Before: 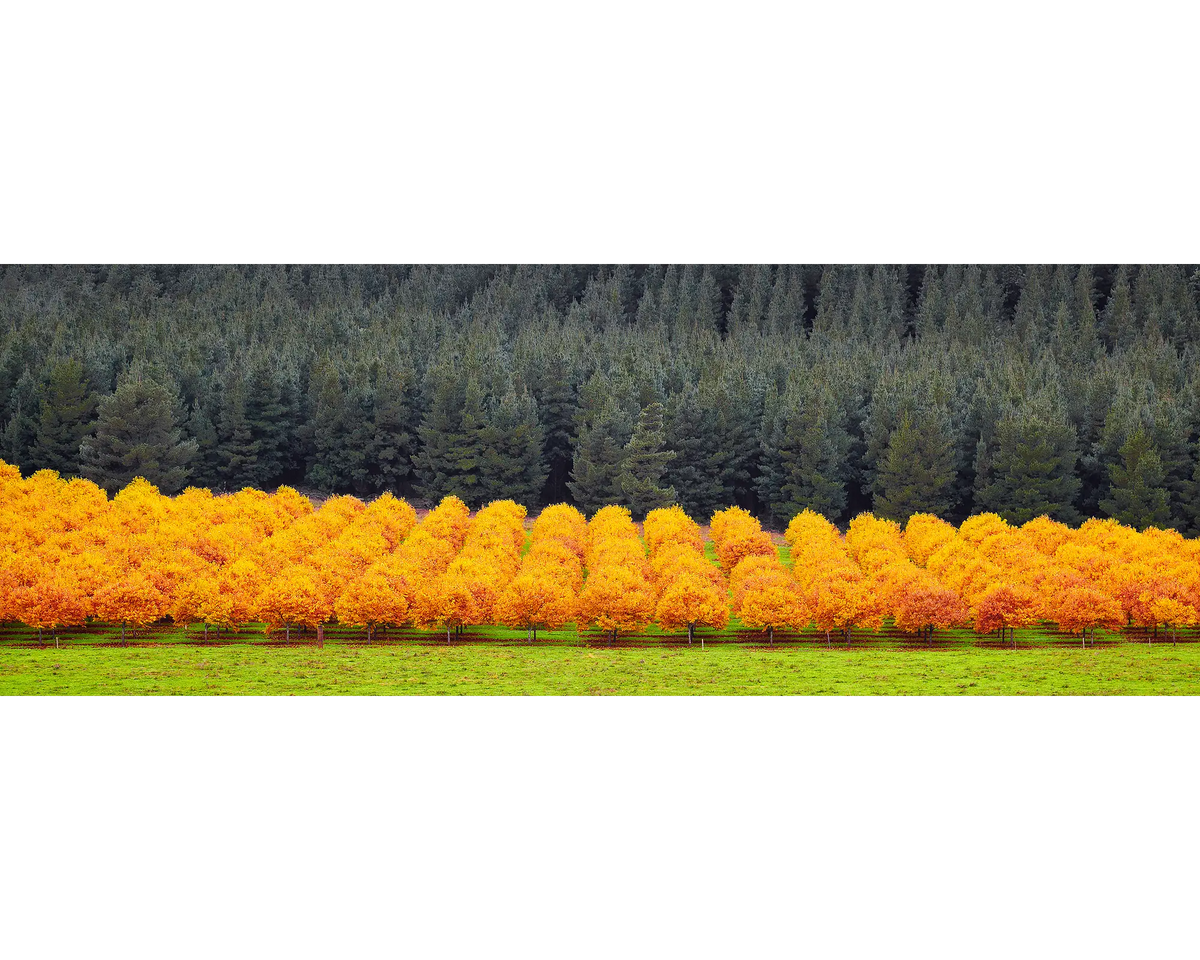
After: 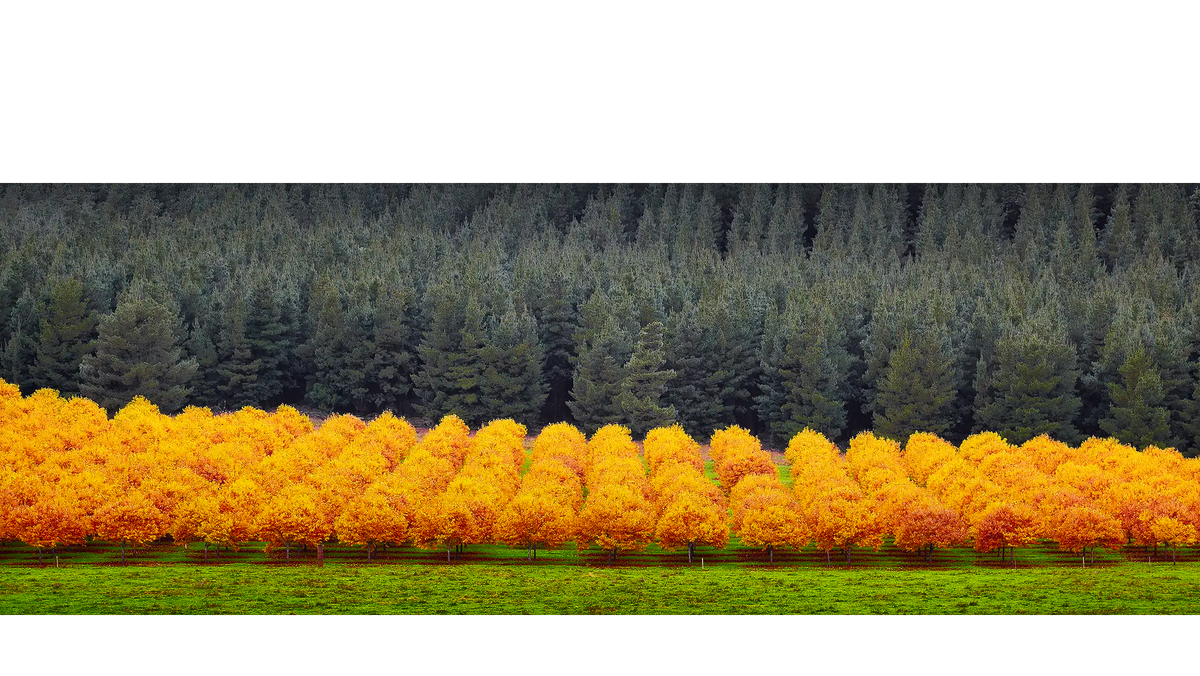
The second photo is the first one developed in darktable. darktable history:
shadows and highlights: shadows 24.23, highlights -77.87, soften with gaussian
crop and rotate: top 8.449%, bottom 21.031%
